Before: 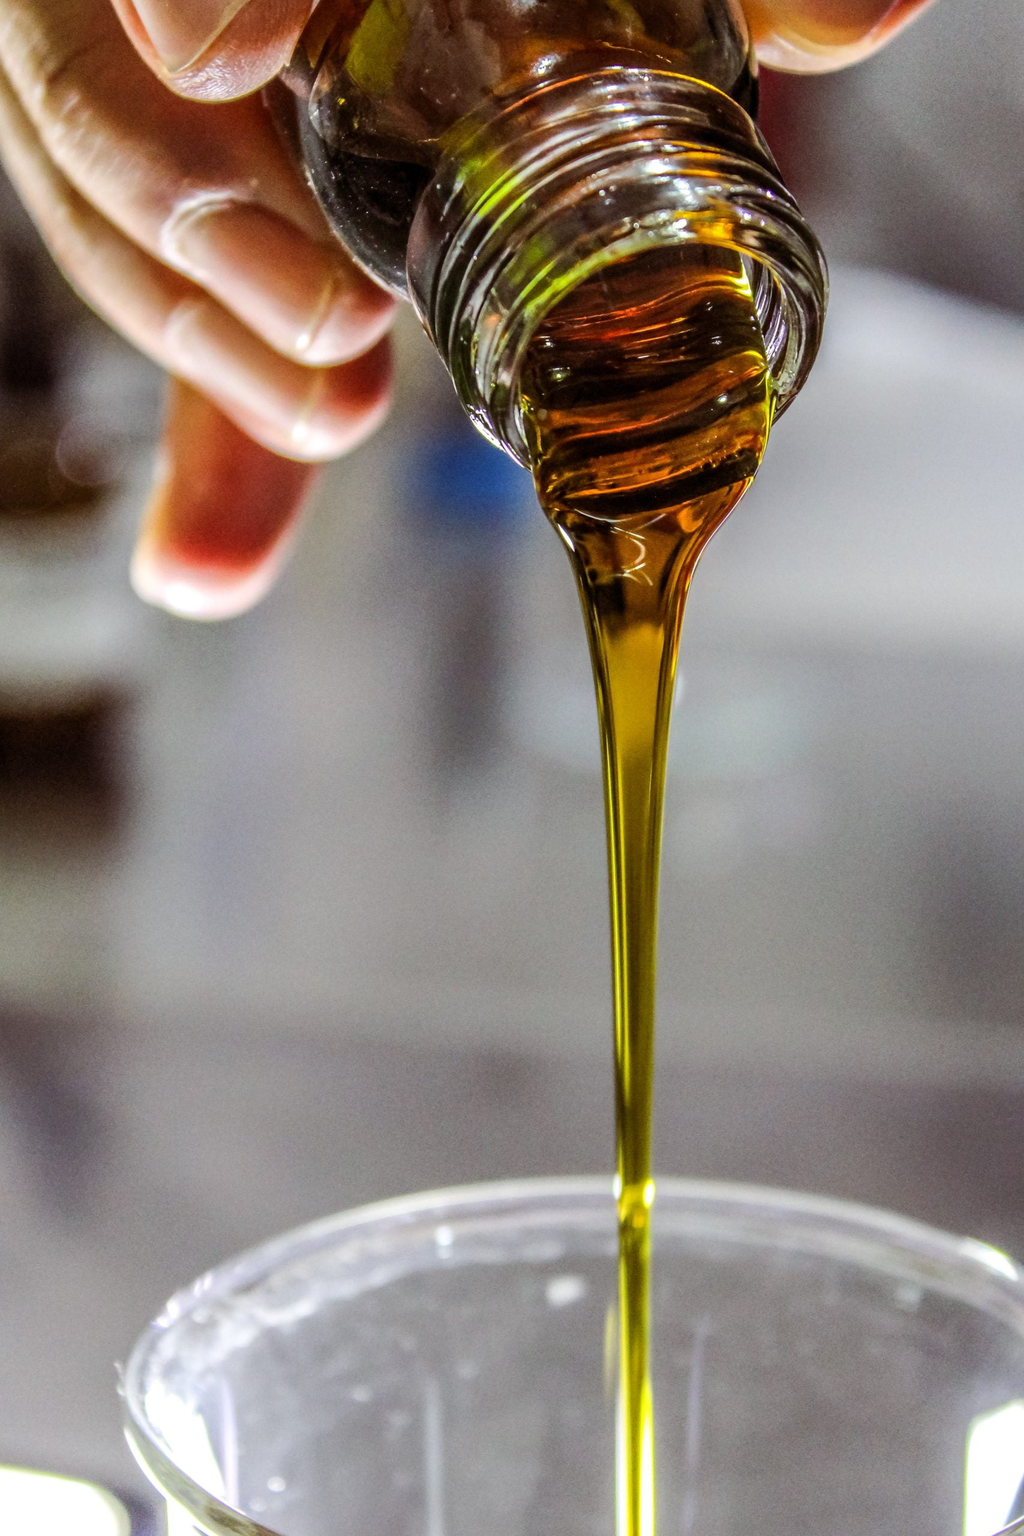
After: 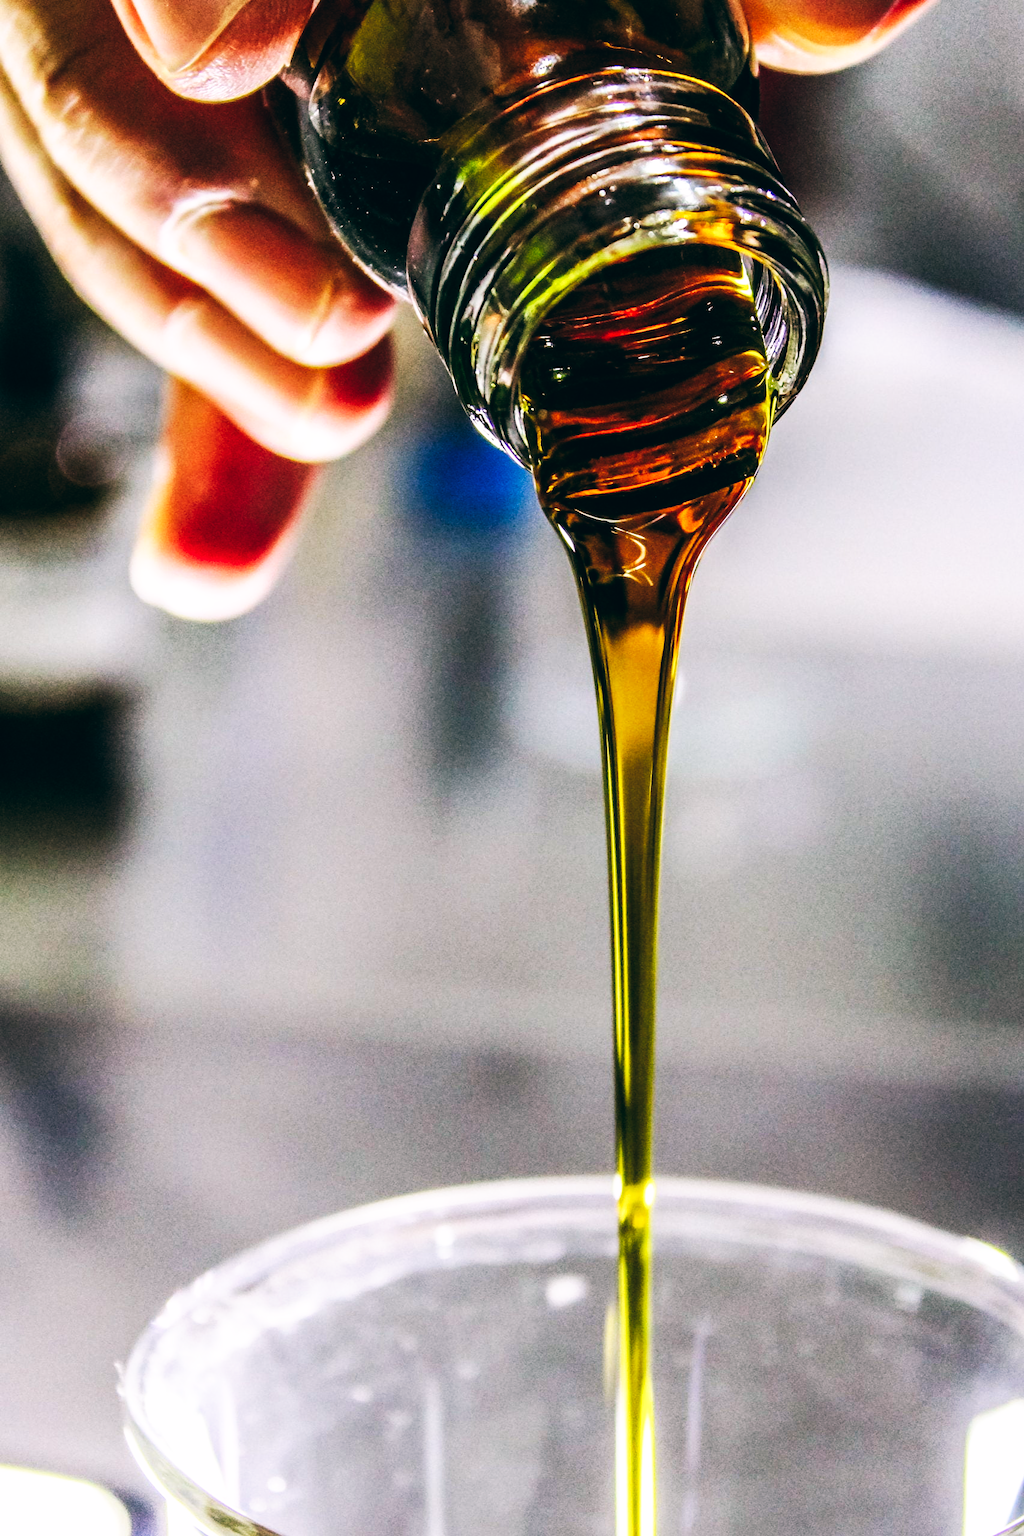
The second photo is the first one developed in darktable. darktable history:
base curve: curves: ch0 [(0, 0) (0.007, 0.004) (0.027, 0.03) (0.046, 0.07) (0.207, 0.54) (0.442, 0.872) (0.673, 0.972) (1, 1)], preserve colors none
color balance: lift [1.016, 0.983, 1, 1.017], gamma [0.78, 1.018, 1.043, 0.957], gain [0.786, 1.063, 0.937, 1.017], input saturation 118.26%, contrast 13.43%, contrast fulcrum 21.62%, output saturation 82.76%
